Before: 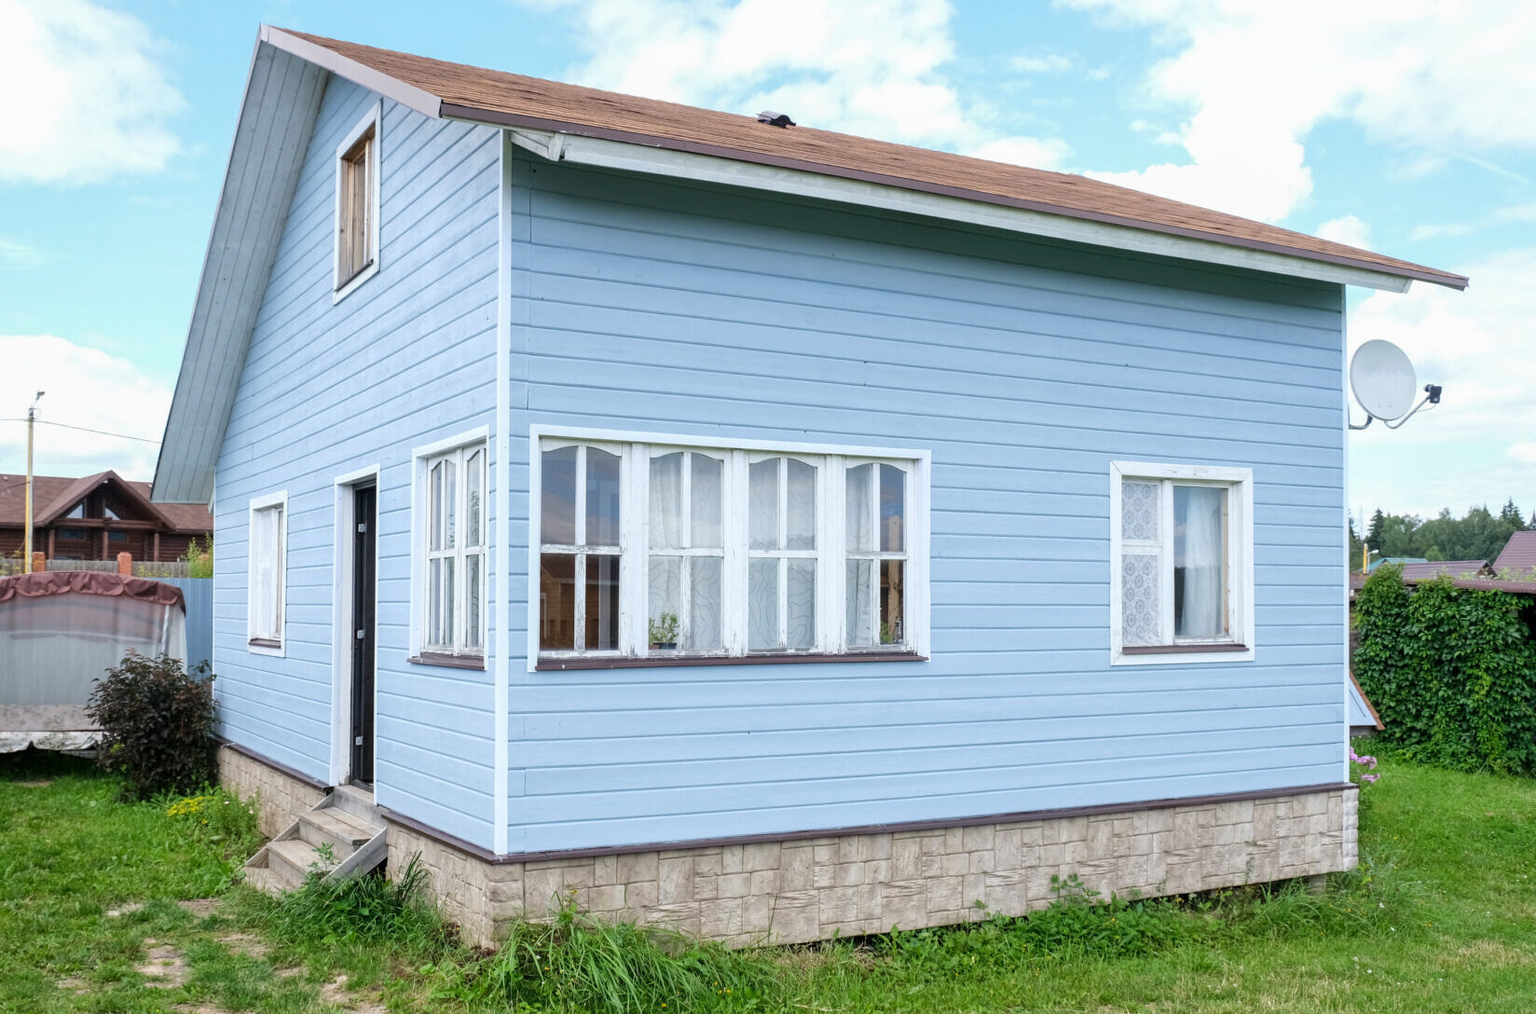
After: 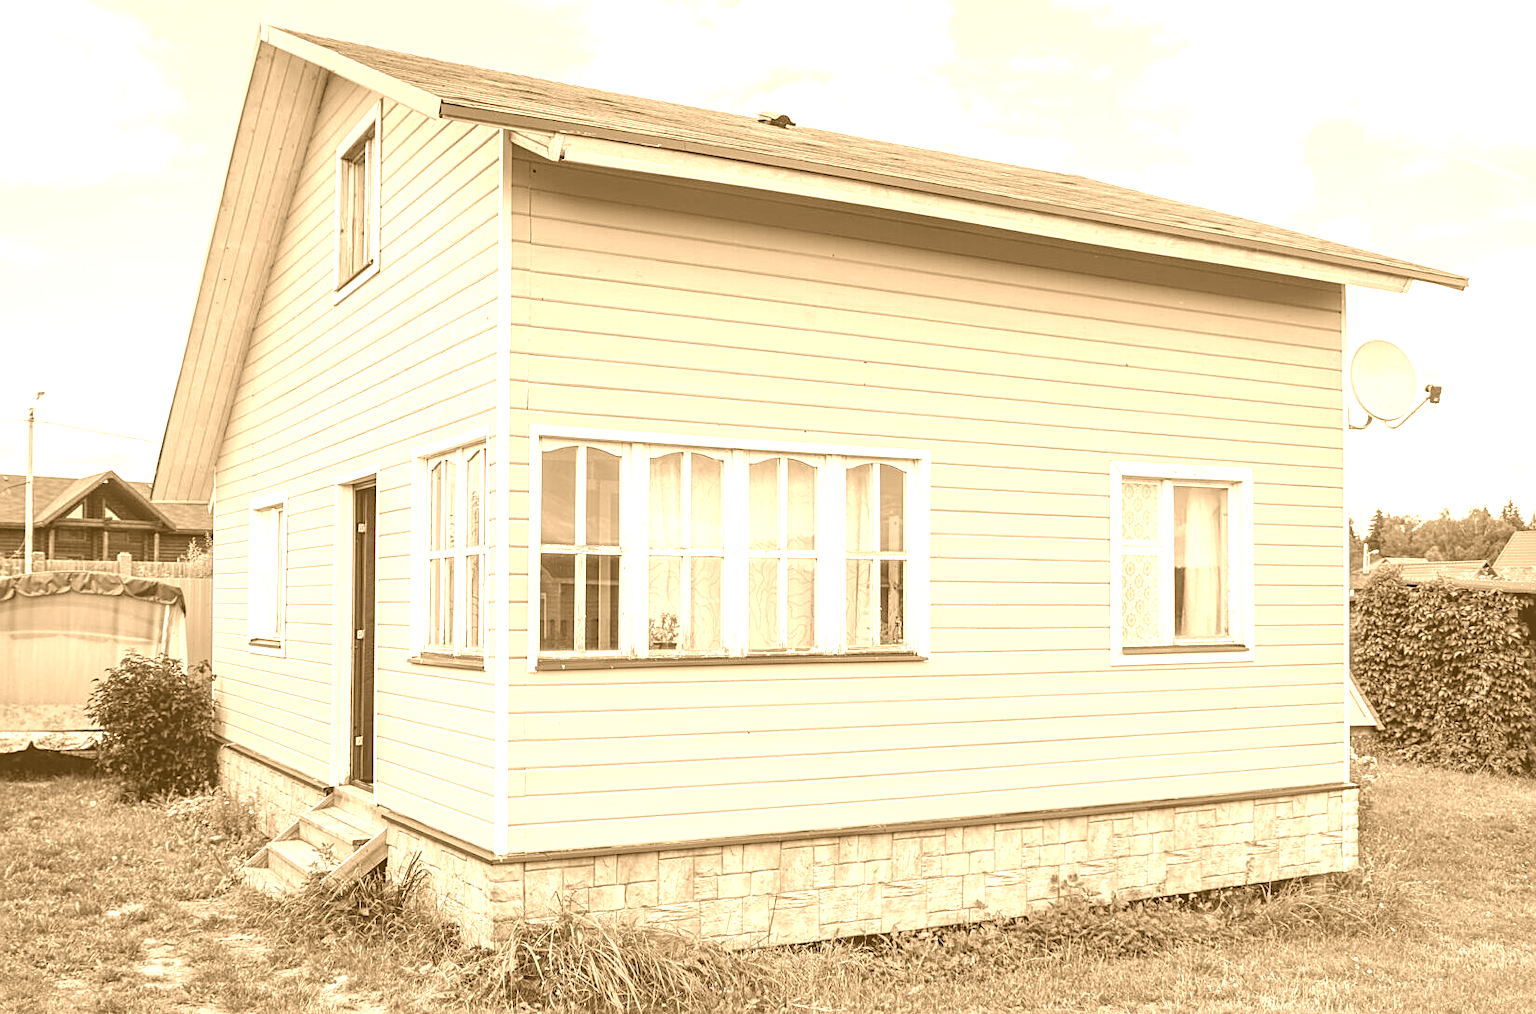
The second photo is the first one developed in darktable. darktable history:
sharpen: on, module defaults
local contrast: on, module defaults
colorize: hue 28.8°, source mix 100%
